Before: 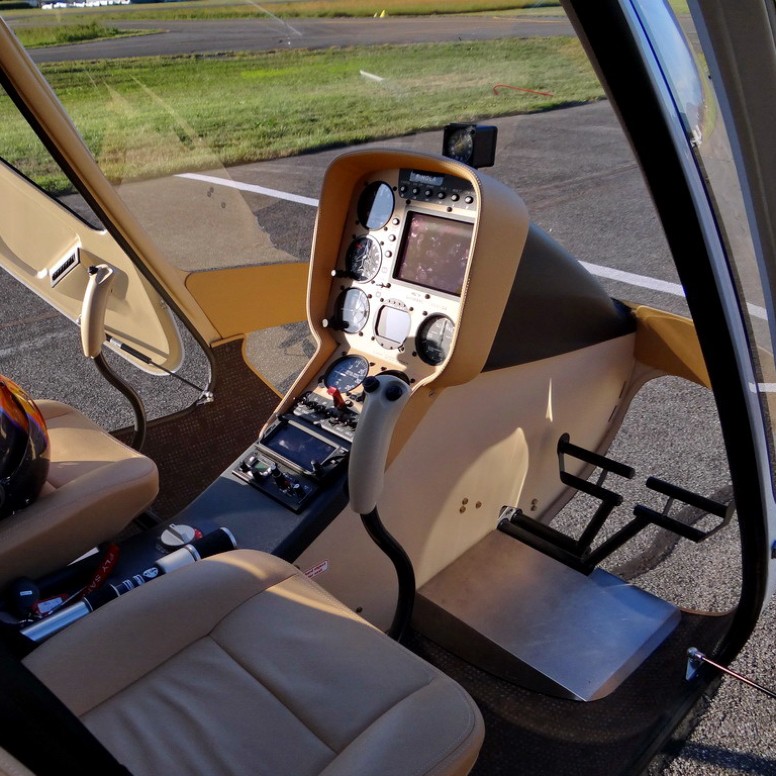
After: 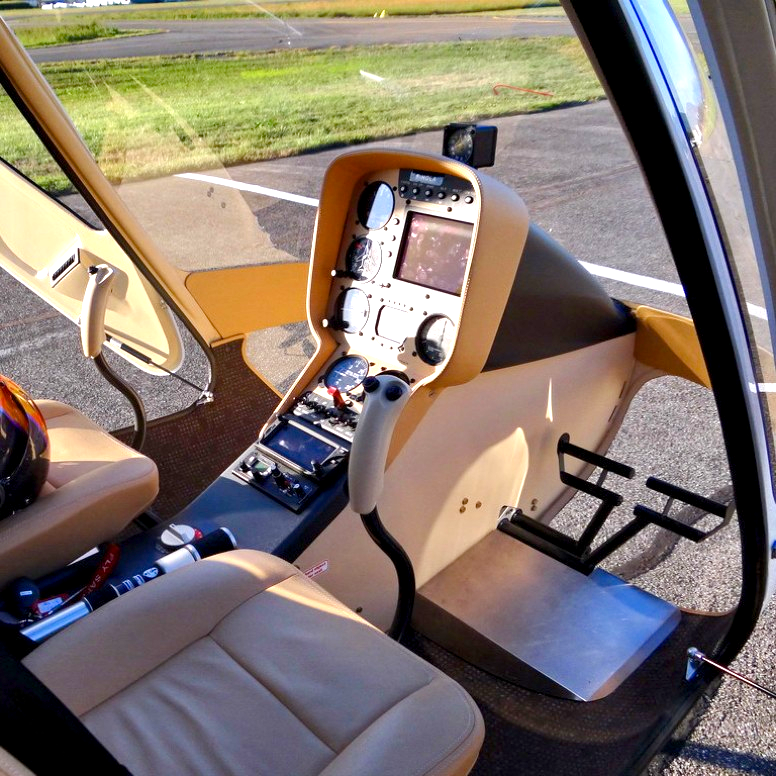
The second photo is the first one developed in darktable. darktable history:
color balance rgb: linear chroma grading › shadows 31.752%, linear chroma grading › global chroma -2.331%, linear chroma grading › mid-tones 3.606%, perceptual saturation grading › global saturation 0.223%
exposure: black level correction 0.001, exposure 1.13 EV, compensate exposure bias true, compensate highlight preservation false
